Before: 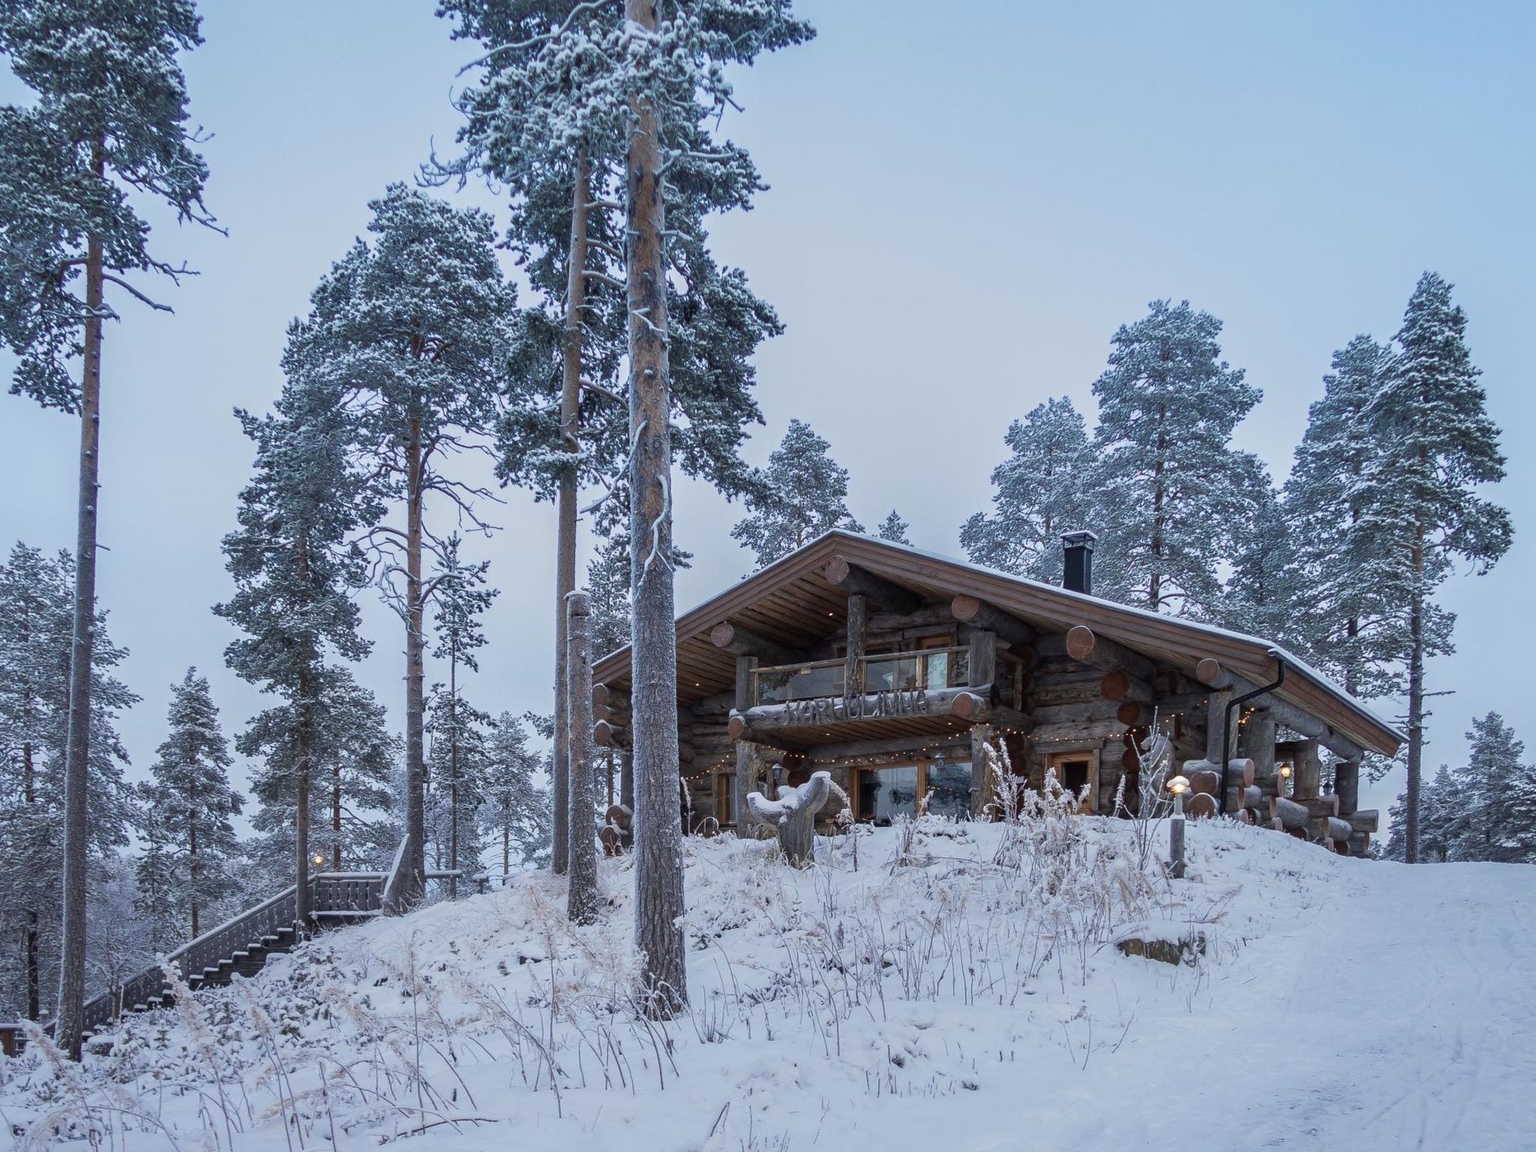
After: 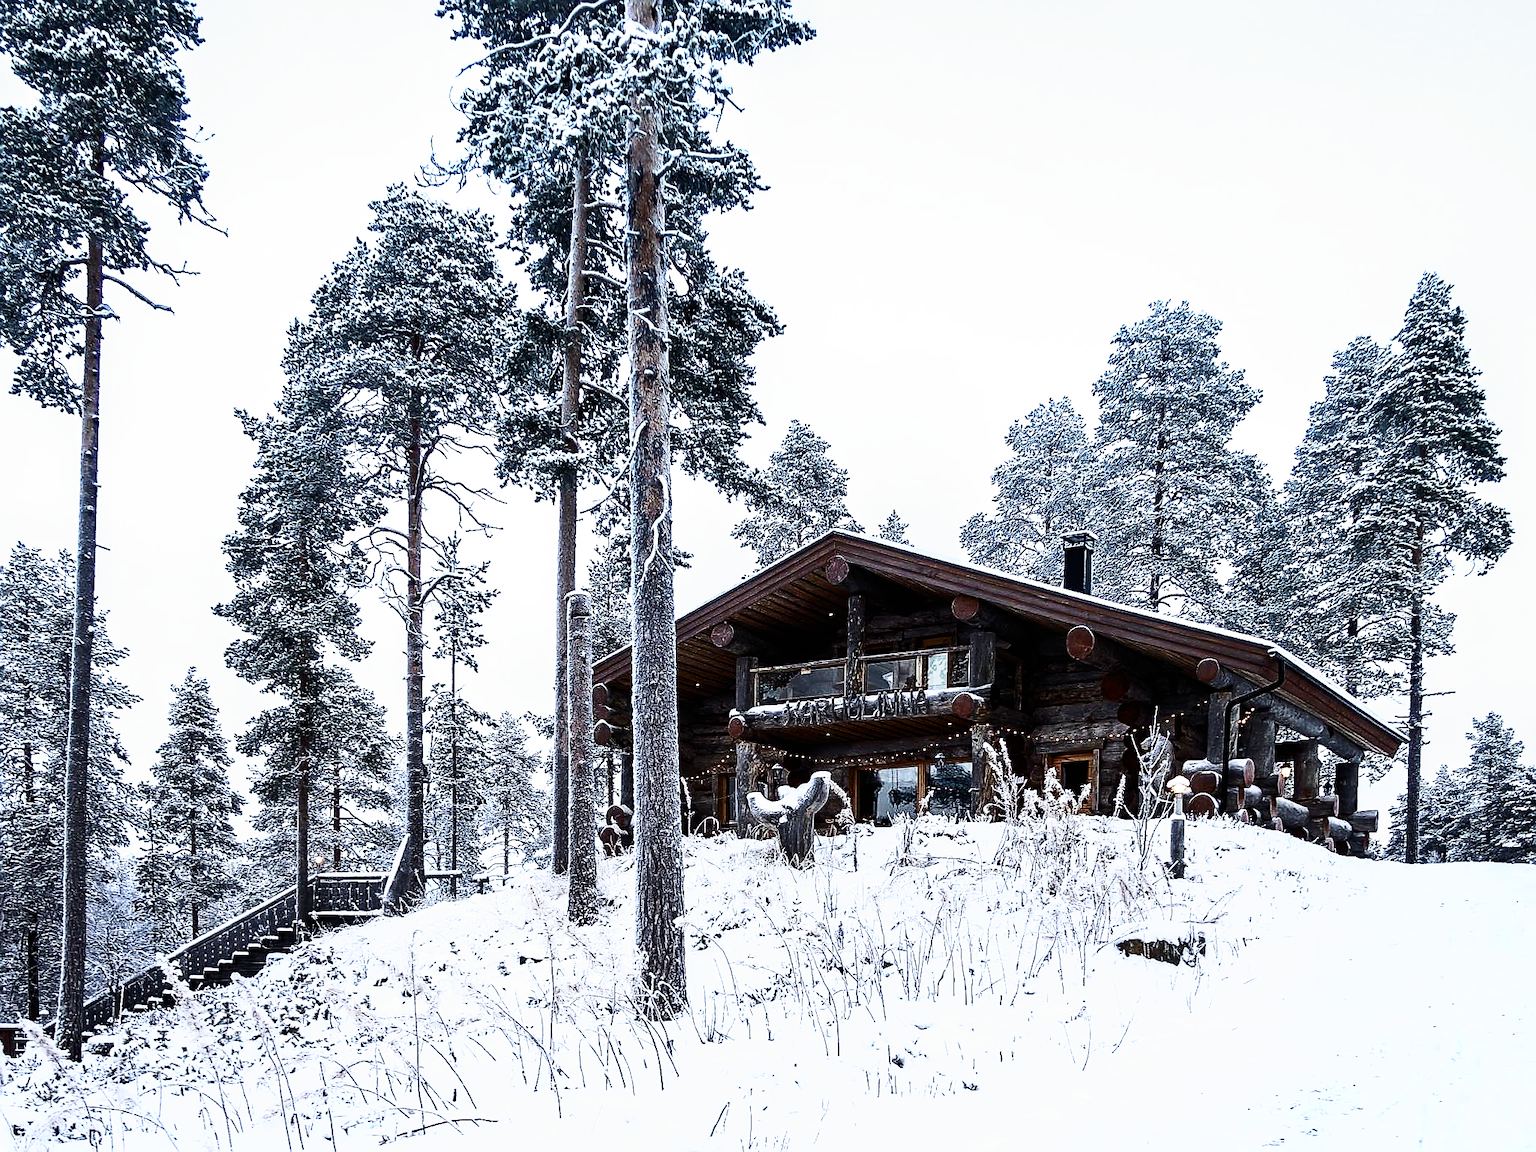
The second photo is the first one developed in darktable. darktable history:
color zones: curves: ch0 [(0, 0.466) (0.128, 0.466) (0.25, 0.5) (0.375, 0.456) (0.5, 0.5) (0.625, 0.5) (0.737, 0.652) (0.875, 0.5)]; ch1 [(0, 0.603) (0.125, 0.618) (0.261, 0.348) (0.372, 0.353) (0.497, 0.363) (0.611, 0.45) (0.731, 0.427) (0.875, 0.518) (0.998, 0.652)]; ch2 [(0, 0.559) (0.125, 0.451) (0.253, 0.564) (0.37, 0.578) (0.5, 0.466) (0.625, 0.471) (0.731, 0.471) (0.88, 0.485)]
sharpen: radius 1.424, amount 1.239, threshold 0.706
color balance rgb: perceptual saturation grading › global saturation 0.448%, perceptual brilliance grading › global brilliance 12.053%, global vibrance 9.399%, contrast 15.472%, saturation formula JzAzBz (2021)
filmic rgb: black relative exposure -8.02 EV, white relative exposure 2.19 EV, hardness 7, add noise in highlights 0.002, preserve chrominance no, color science v3 (2019), use custom middle-gray values true, contrast in highlights soft
contrast brightness saturation: contrast 0.385, brightness 0.098
